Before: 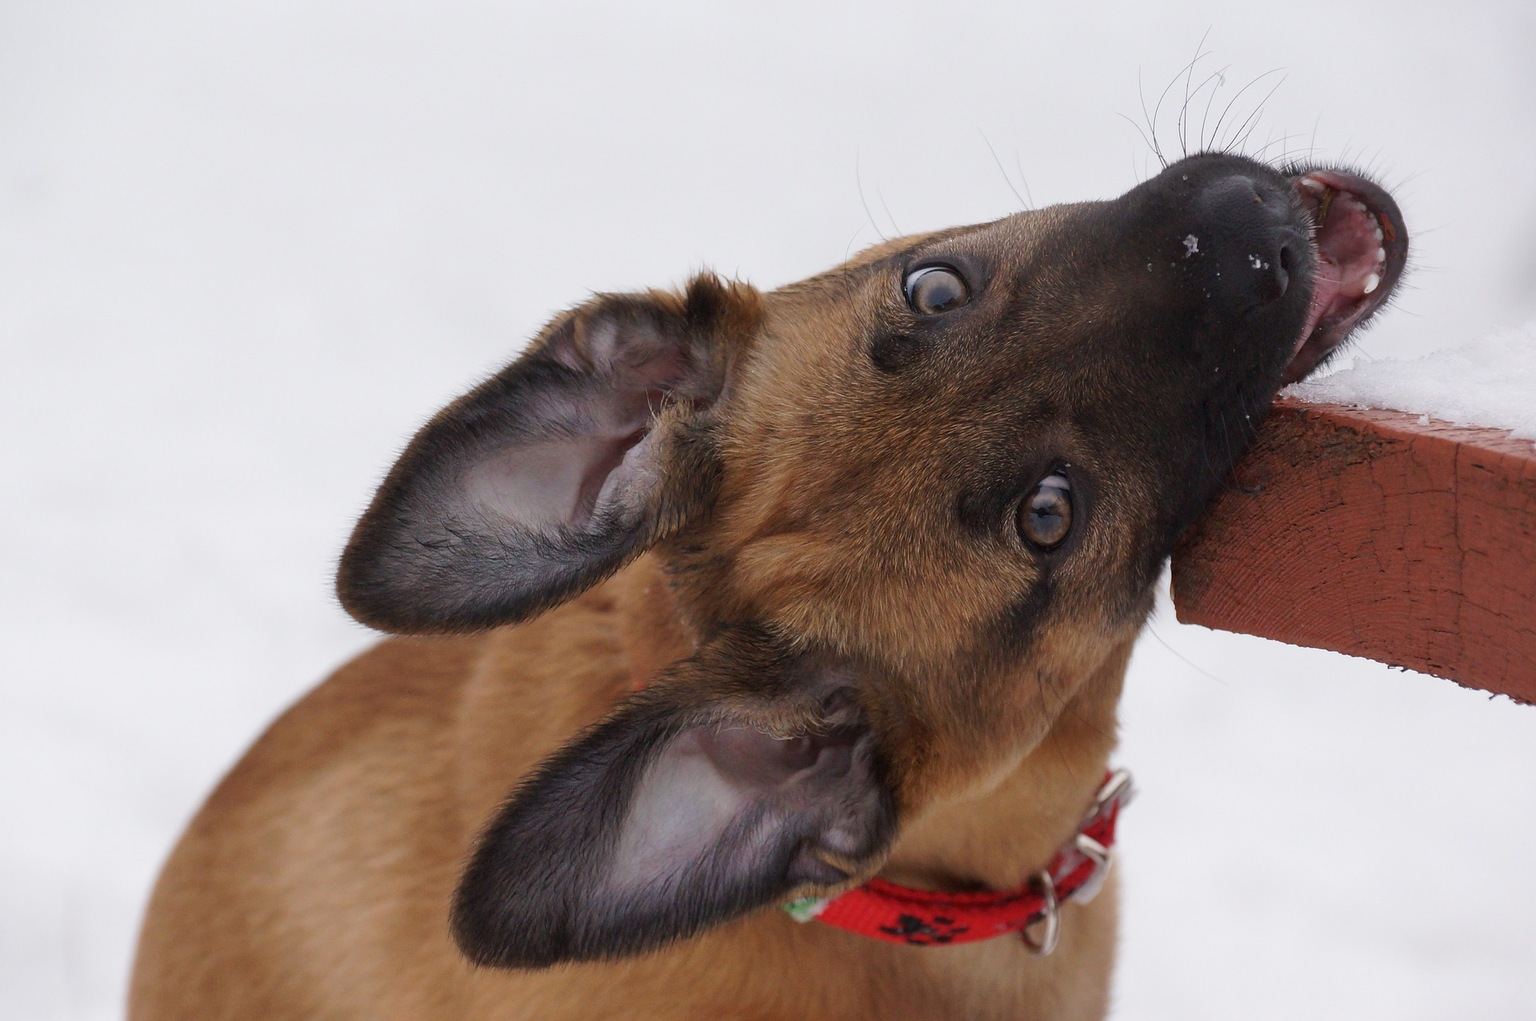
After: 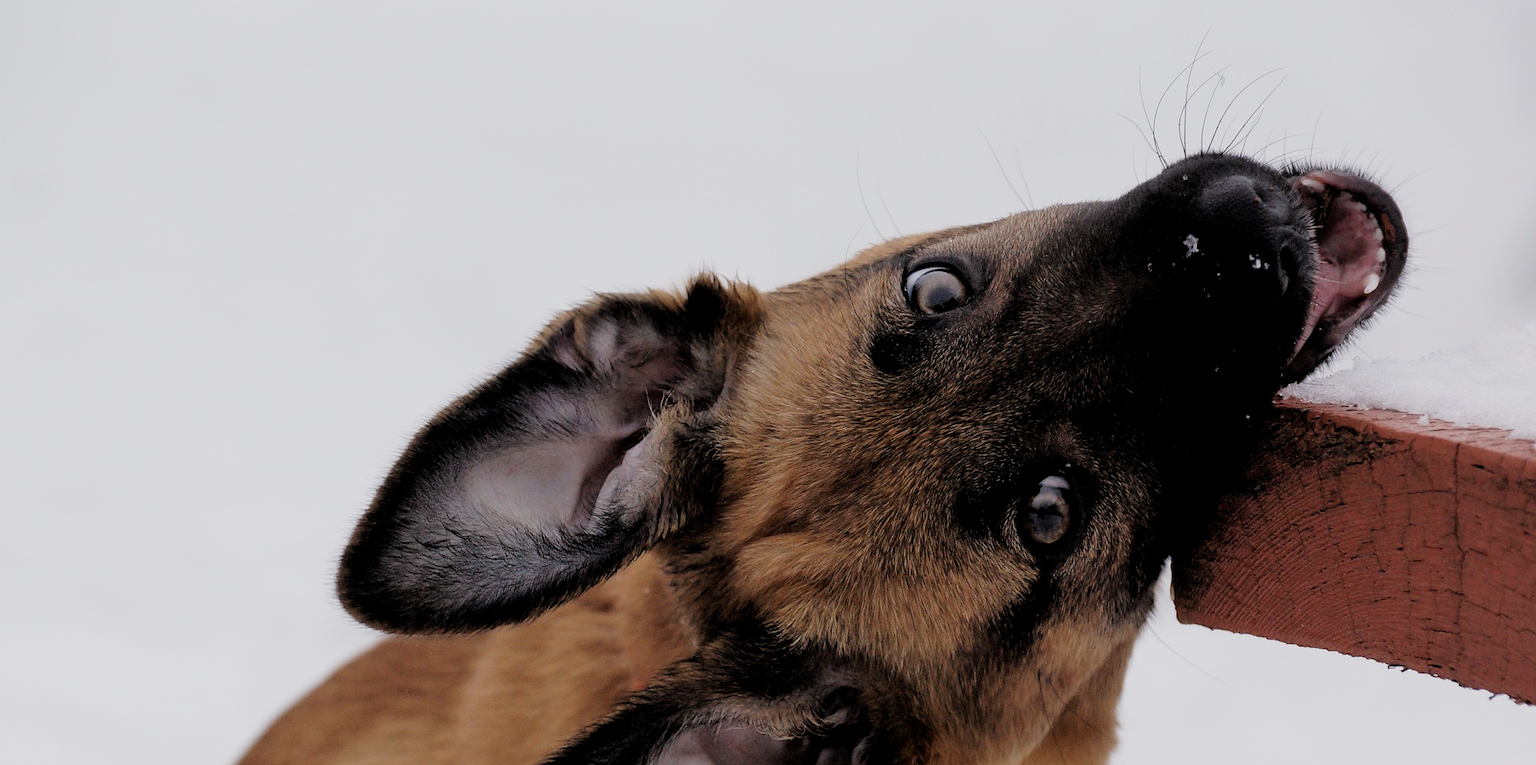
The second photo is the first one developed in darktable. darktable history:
filmic rgb: black relative exposure -3.31 EV, white relative exposure 3.45 EV, hardness 2.36, contrast 1.103
crop: bottom 24.967%
